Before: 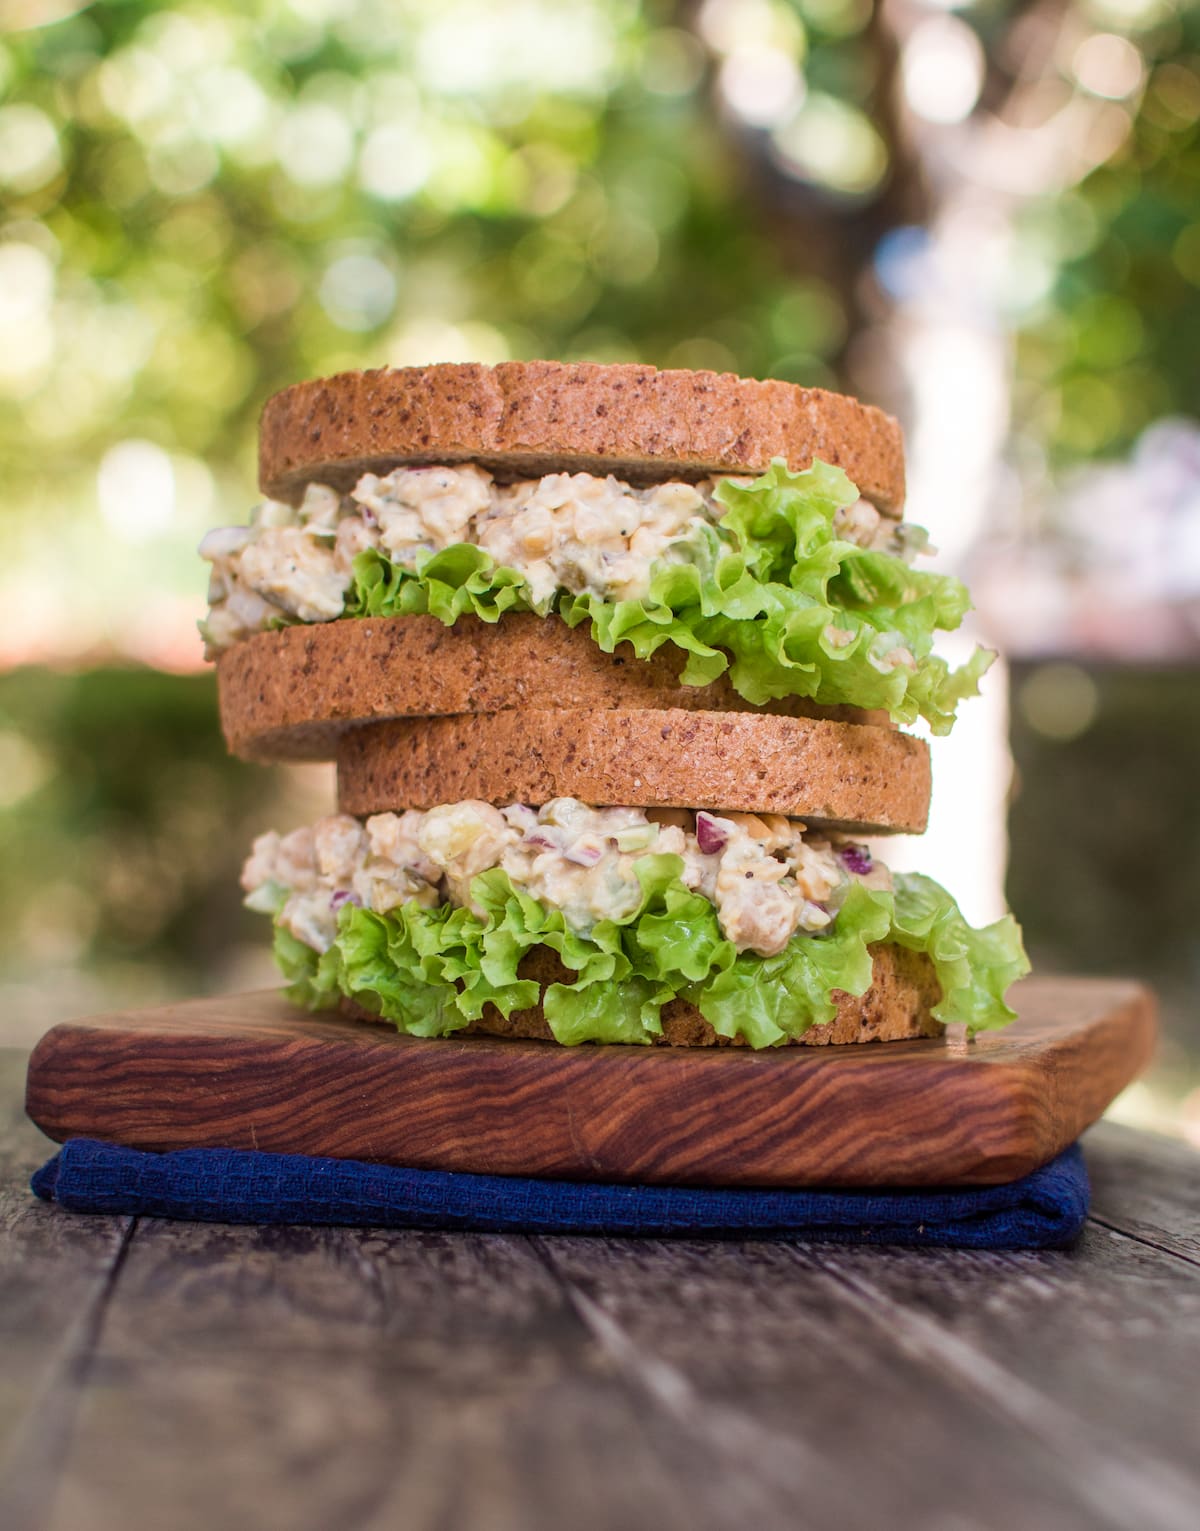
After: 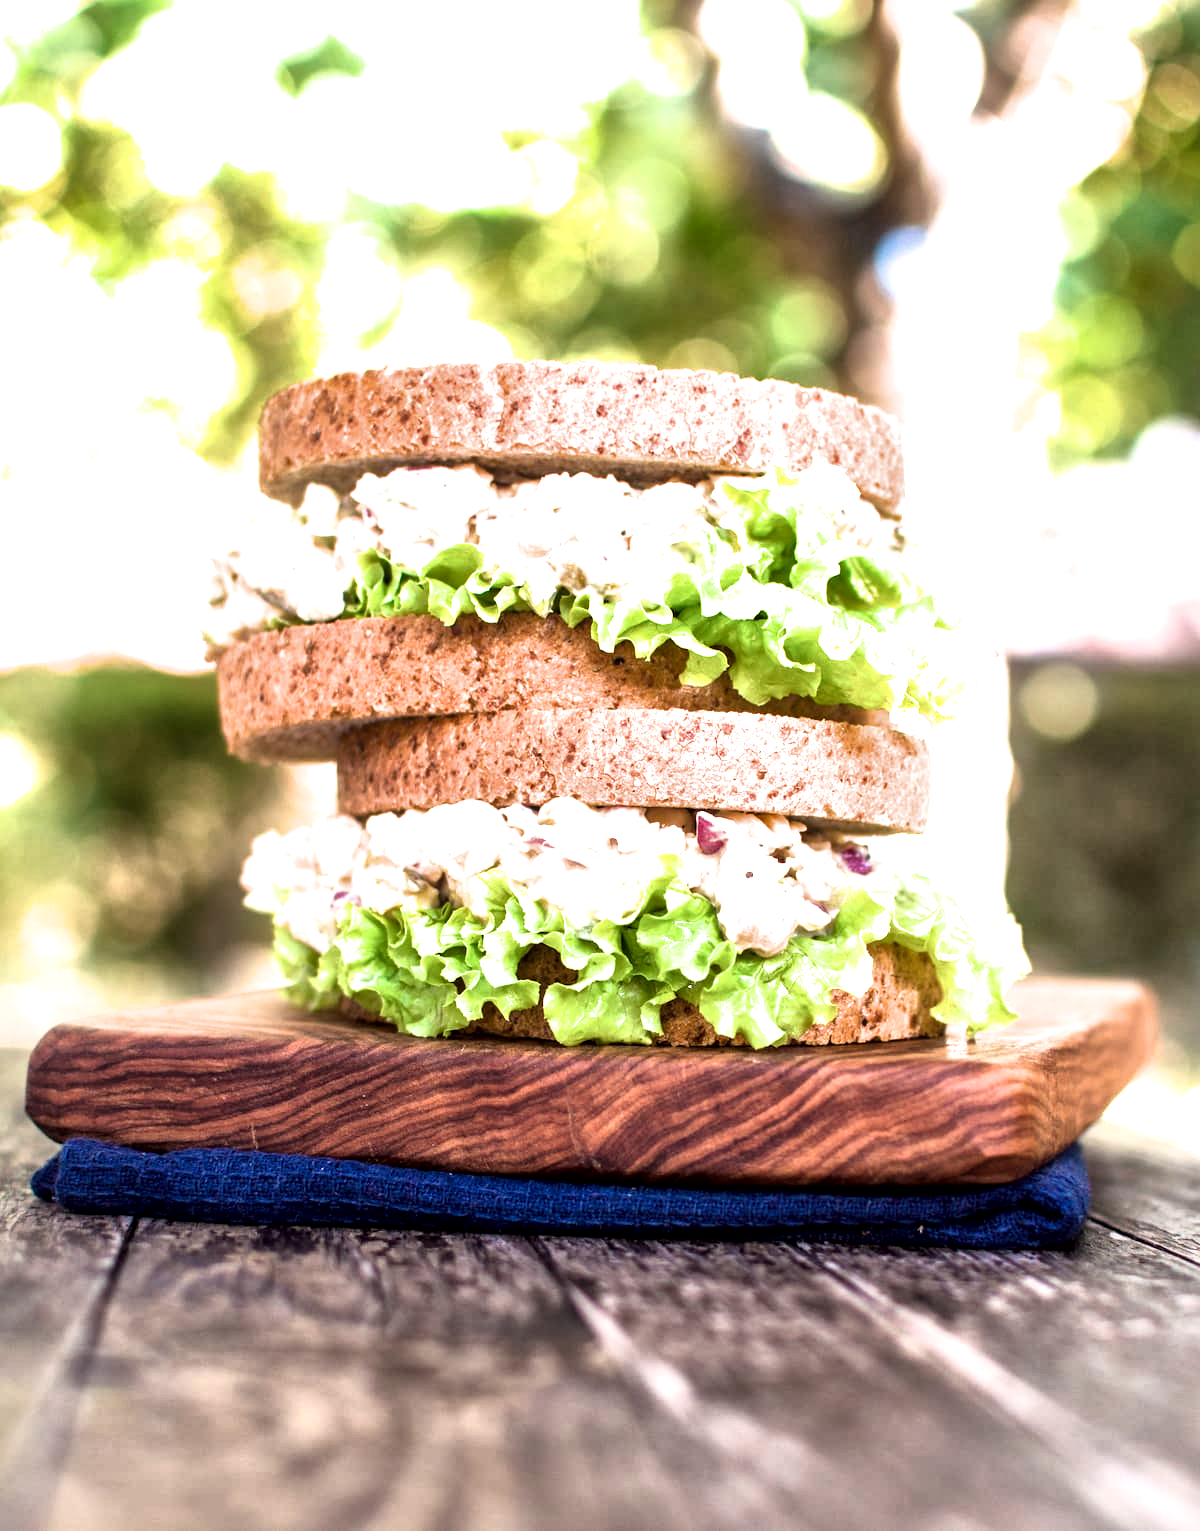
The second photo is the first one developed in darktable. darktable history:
exposure: exposure 1.137 EV, compensate highlight preservation false
local contrast: mode bilateral grid, contrast 20, coarseness 50, detail 161%, midtone range 0.2
filmic rgb: white relative exposure 2.34 EV, hardness 6.59
